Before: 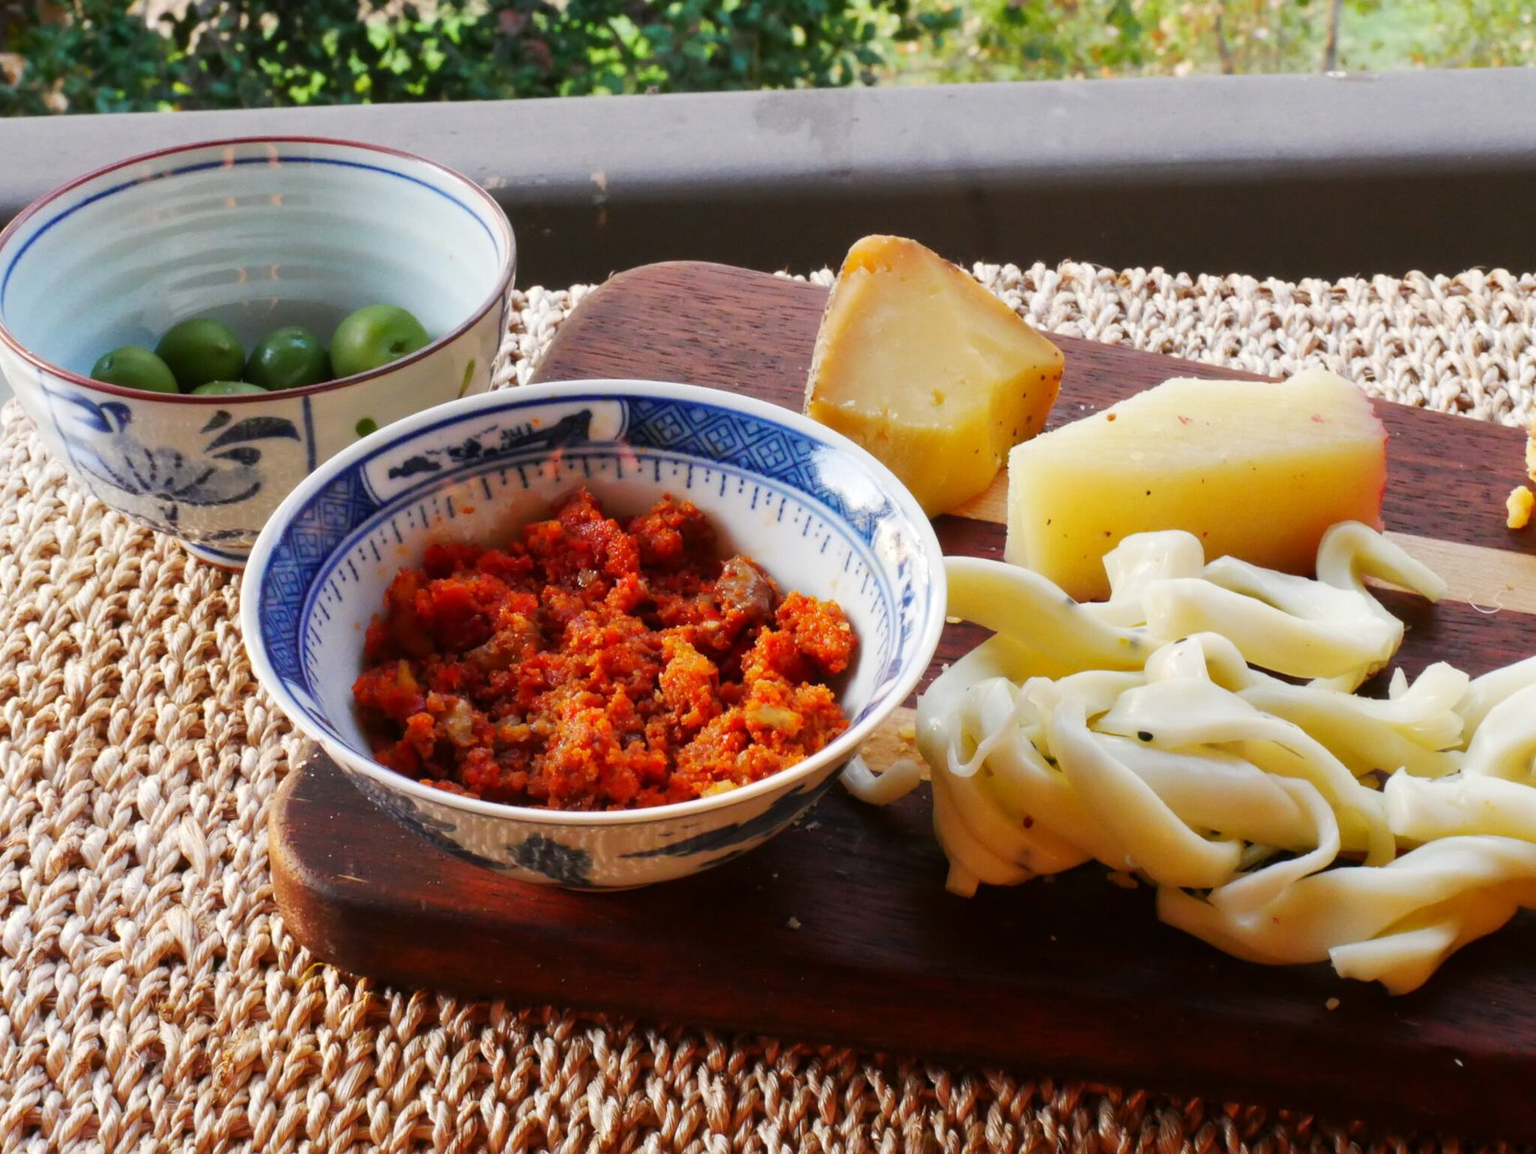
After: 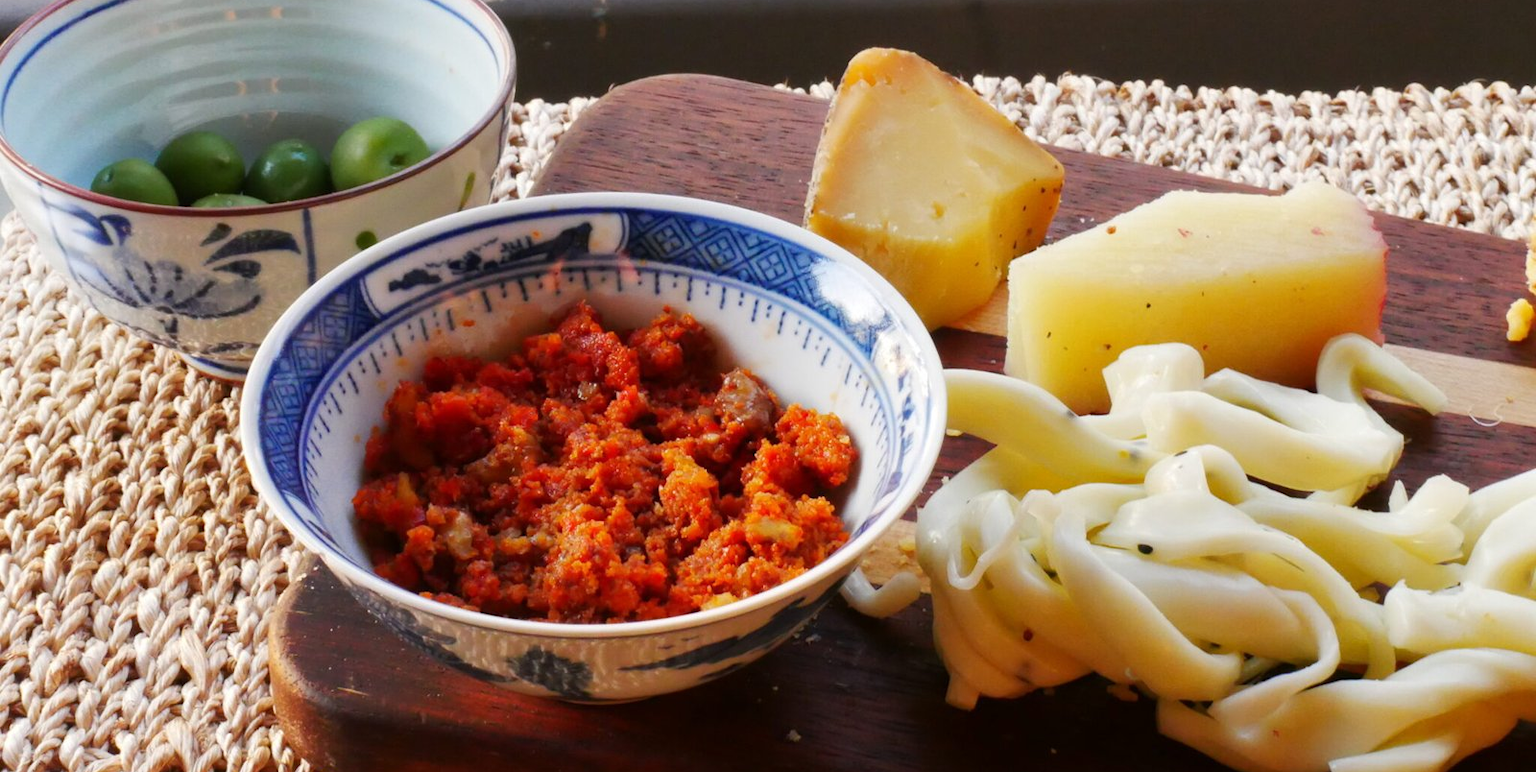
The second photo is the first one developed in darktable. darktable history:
crop: top 16.286%, bottom 16.699%
